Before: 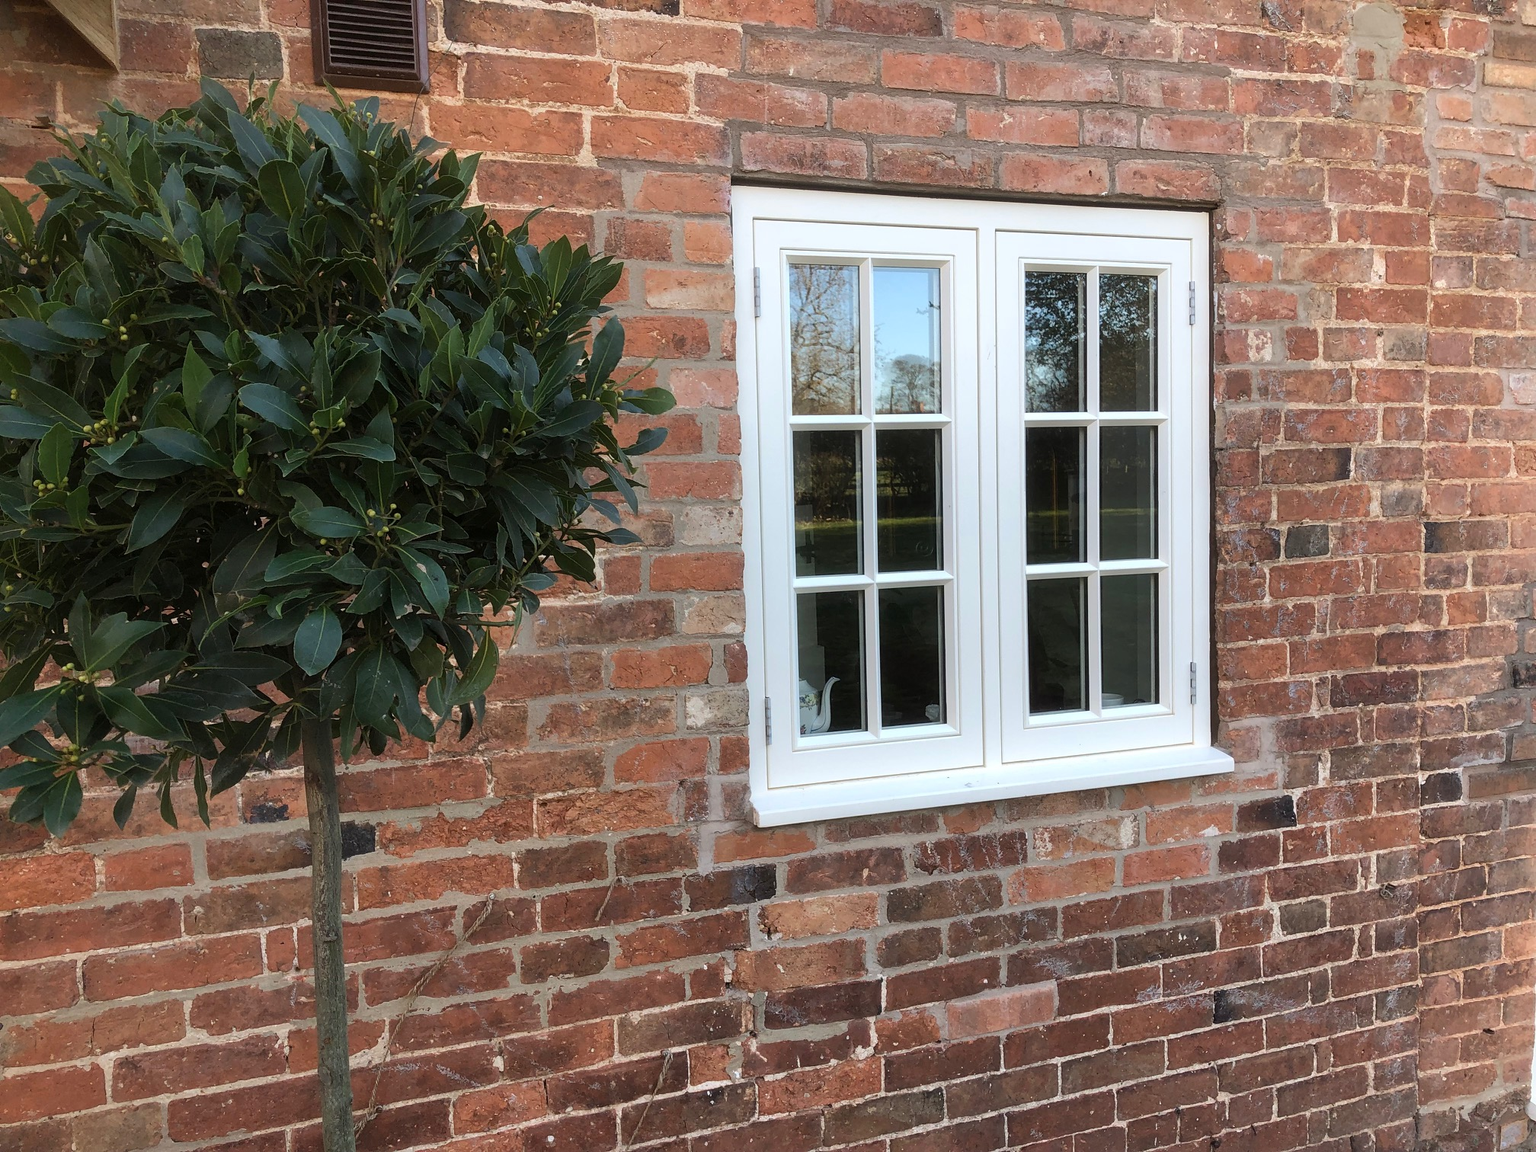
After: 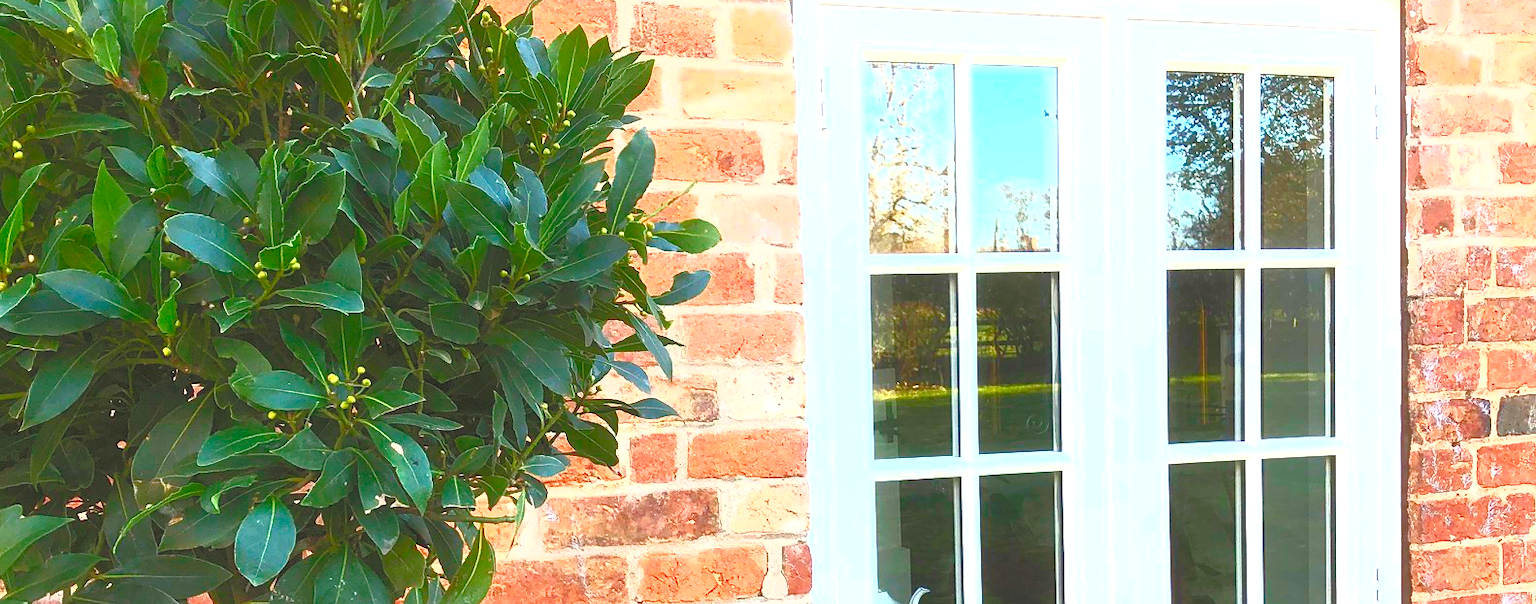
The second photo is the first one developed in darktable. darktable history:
crop: left 7.173%, top 18.773%, right 14.303%, bottom 39.961%
exposure: exposure 0.132 EV, compensate highlight preservation false
contrast brightness saturation: contrast 0.993, brightness 0.993, saturation 0.995
levels: levels [0, 0.397, 0.955]
